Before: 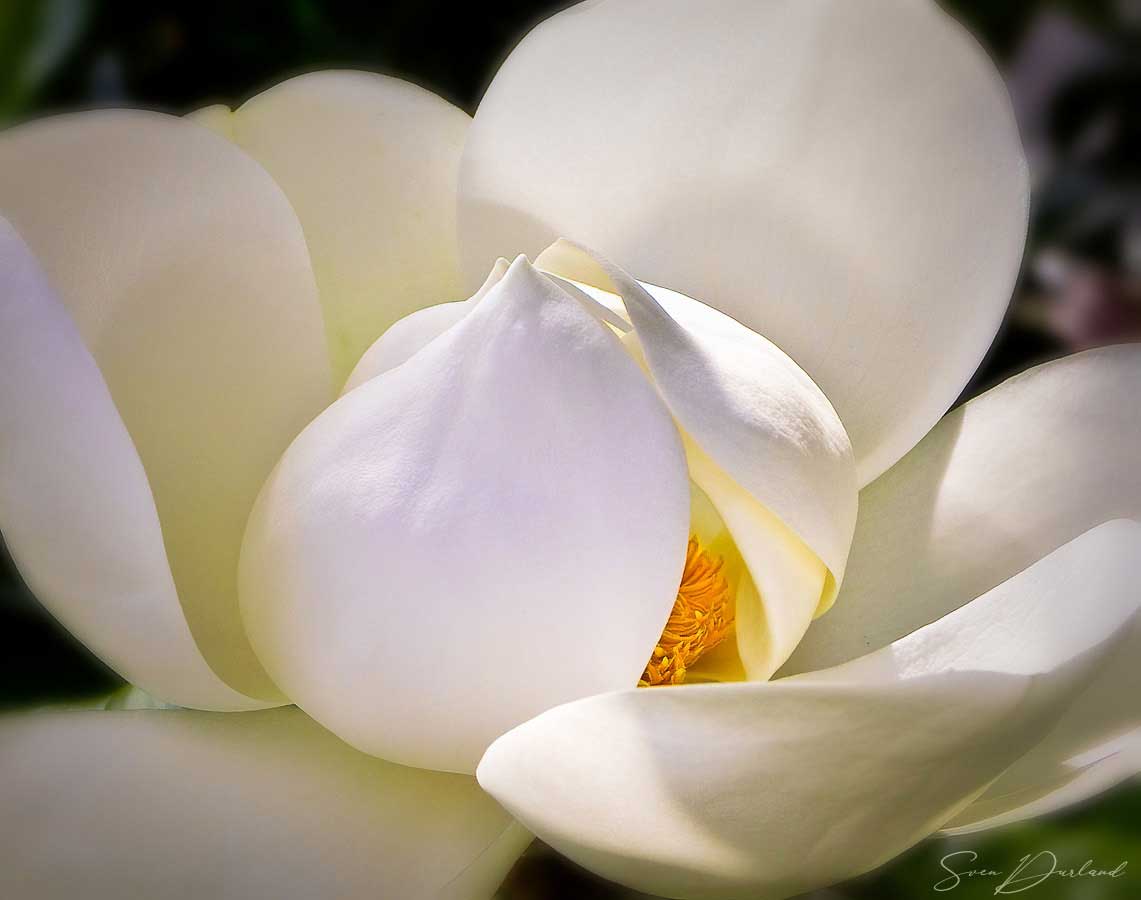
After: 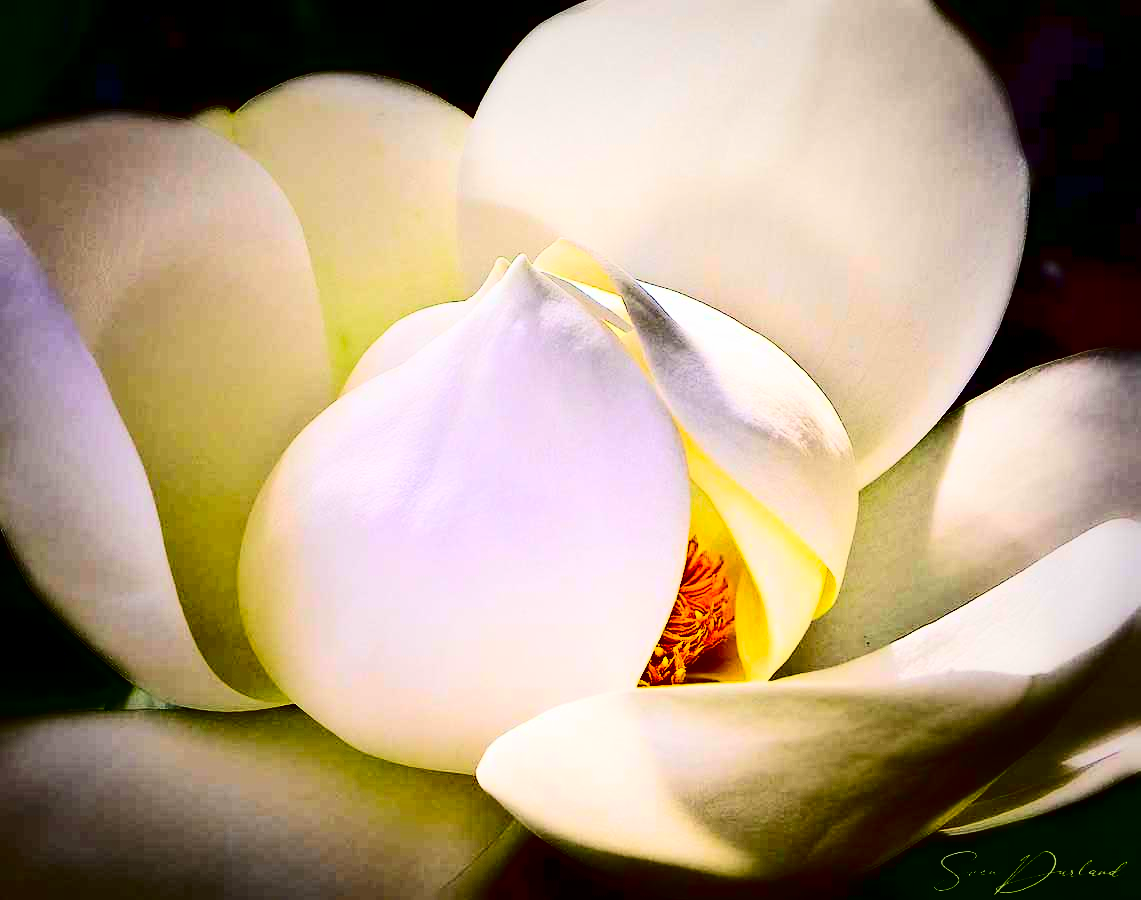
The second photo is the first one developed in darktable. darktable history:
contrast brightness saturation: contrast 0.774, brightness -0.999, saturation 0.99
